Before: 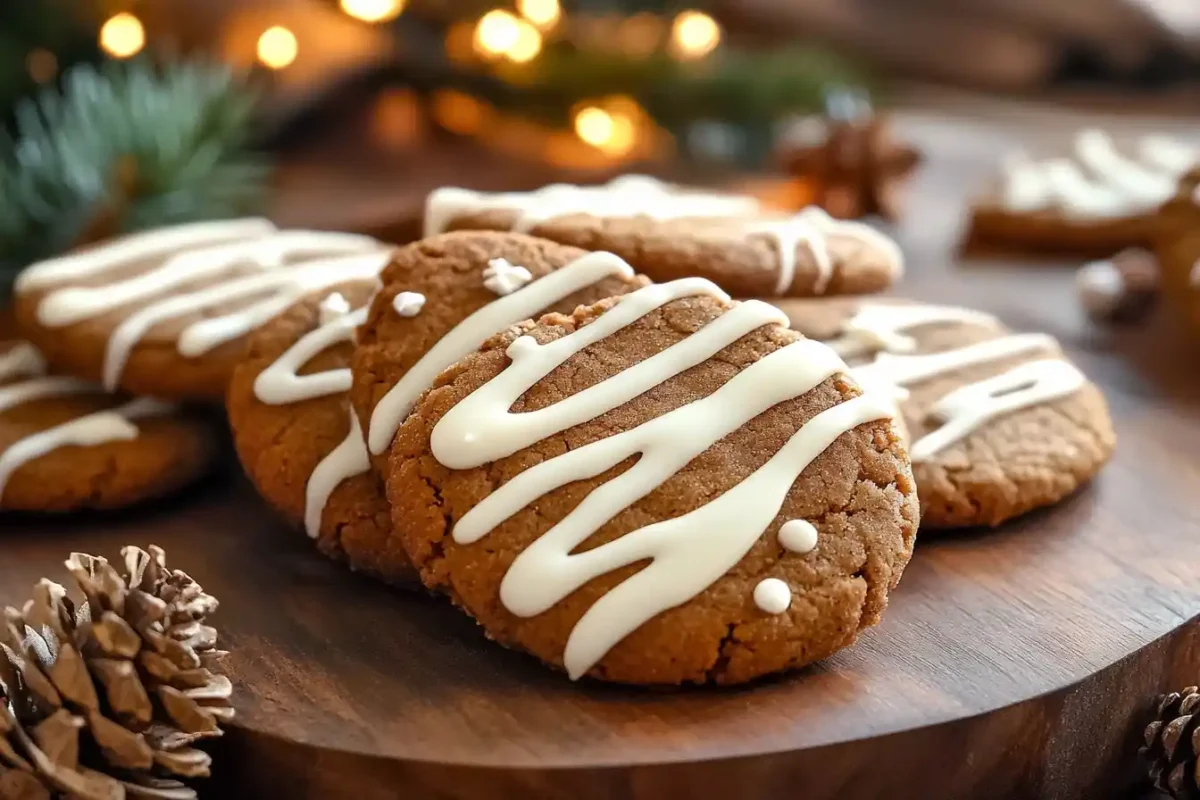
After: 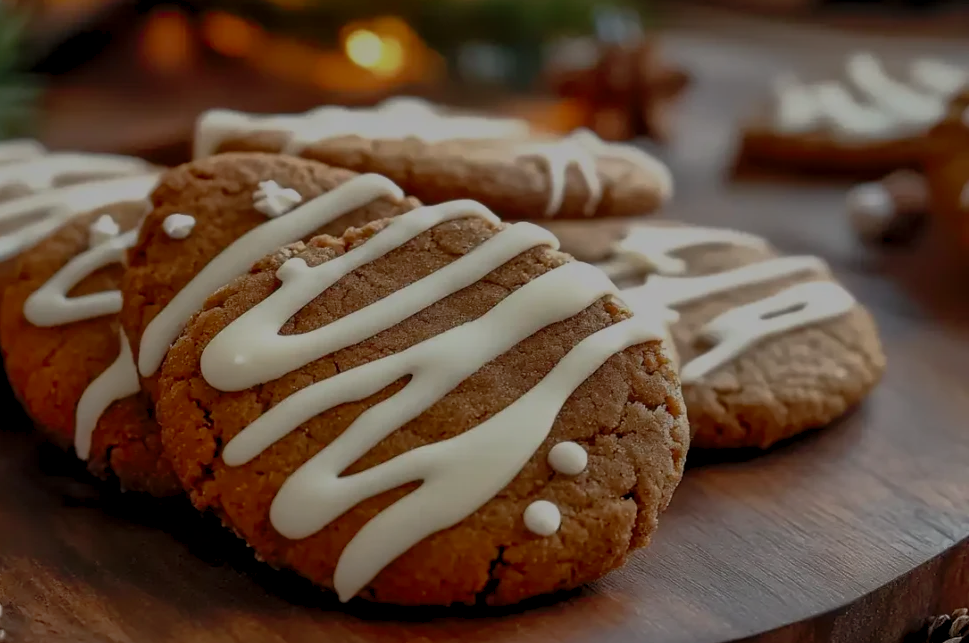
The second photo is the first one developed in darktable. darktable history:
crop: left 19.19%, top 9.784%, right 0%, bottom 9.746%
exposure: black level correction 0.009, exposure -0.163 EV, compensate highlight preservation false
shadows and highlights: on, module defaults
tone equalizer: -8 EV -1.99 EV, -7 EV -2 EV, -6 EV -1.98 EV, -5 EV -1.97 EV, -4 EV -1.98 EV, -3 EV -1.98 EV, -2 EV -1.98 EV, -1 EV -1.62 EV, +0 EV -1.97 EV, edges refinement/feathering 500, mask exposure compensation -1.57 EV, preserve details no
contrast brightness saturation: contrast 0.204, brightness 0.163, saturation 0.217
